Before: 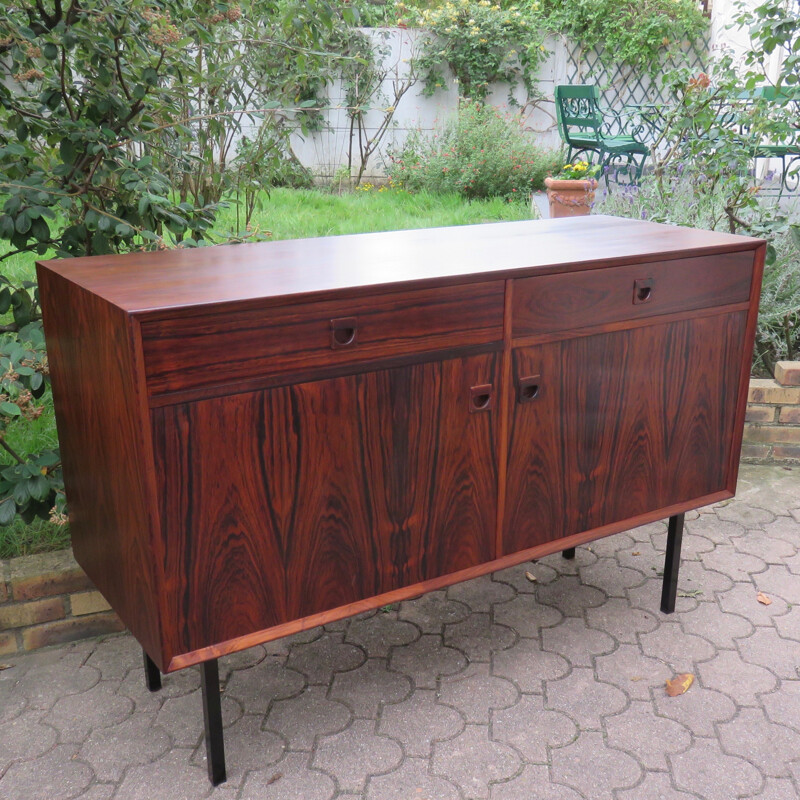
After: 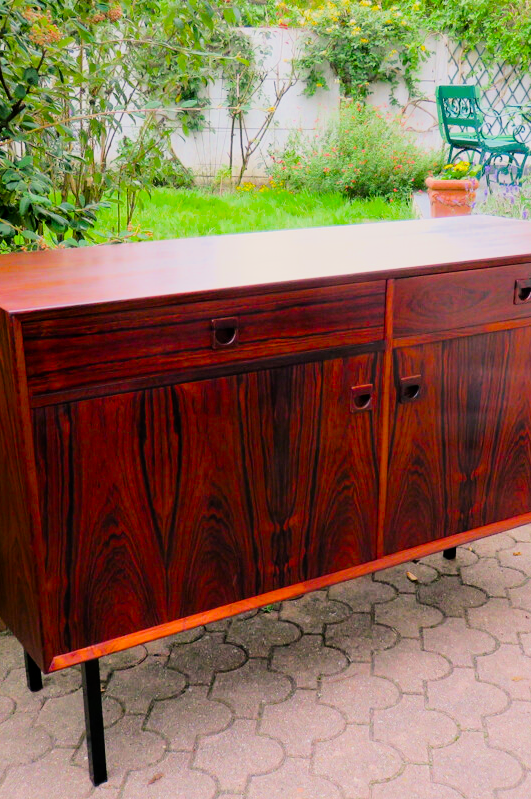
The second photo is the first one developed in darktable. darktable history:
crop and rotate: left 15.044%, right 18.515%
filmic rgb: black relative exposure -7.49 EV, white relative exposure 4.99 EV, hardness 3.33, contrast 1.299
color balance rgb: shadows lift › luminance -7.835%, shadows lift › chroma 2.097%, shadows lift › hue 162.6°, highlights gain › chroma 2.043%, highlights gain › hue 63.19°, linear chroma grading › global chroma 8.686%, perceptual saturation grading › global saturation 36.781%, perceptual saturation grading › shadows 34.612%, global vibrance 20%
contrast brightness saturation: contrast 0.042, saturation 0.073
shadows and highlights: shadows -19.96, white point adjustment -2.01, highlights -35.06
tone equalizer: -8 EV -0.766 EV, -7 EV -0.72 EV, -6 EV -0.58 EV, -5 EV -0.382 EV, -3 EV 0.378 EV, -2 EV 0.6 EV, -1 EV 0.691 EV, +0 EV 0.774 EV
color zones: curves: ch1 [(0, 0.513) (0.143, 0.524) (0.286, 0.511) (0.429, 0.506) (0.571, 0.503) (0.714, 0.503) (0.857, 0.508) (1, 0.513)]
